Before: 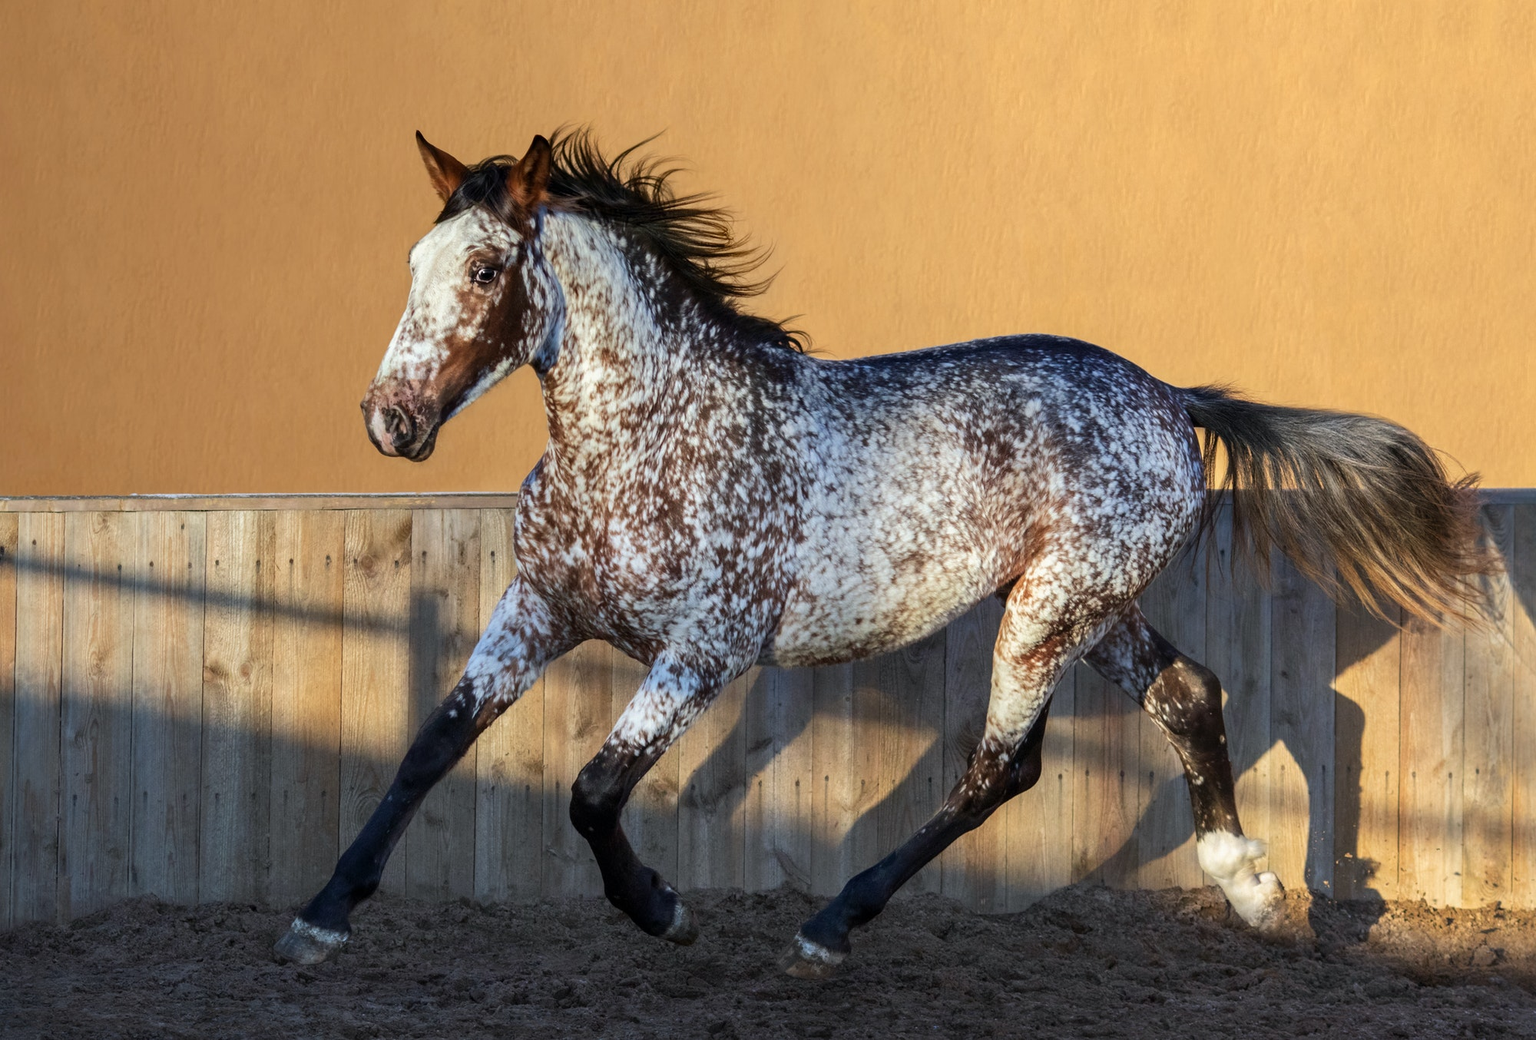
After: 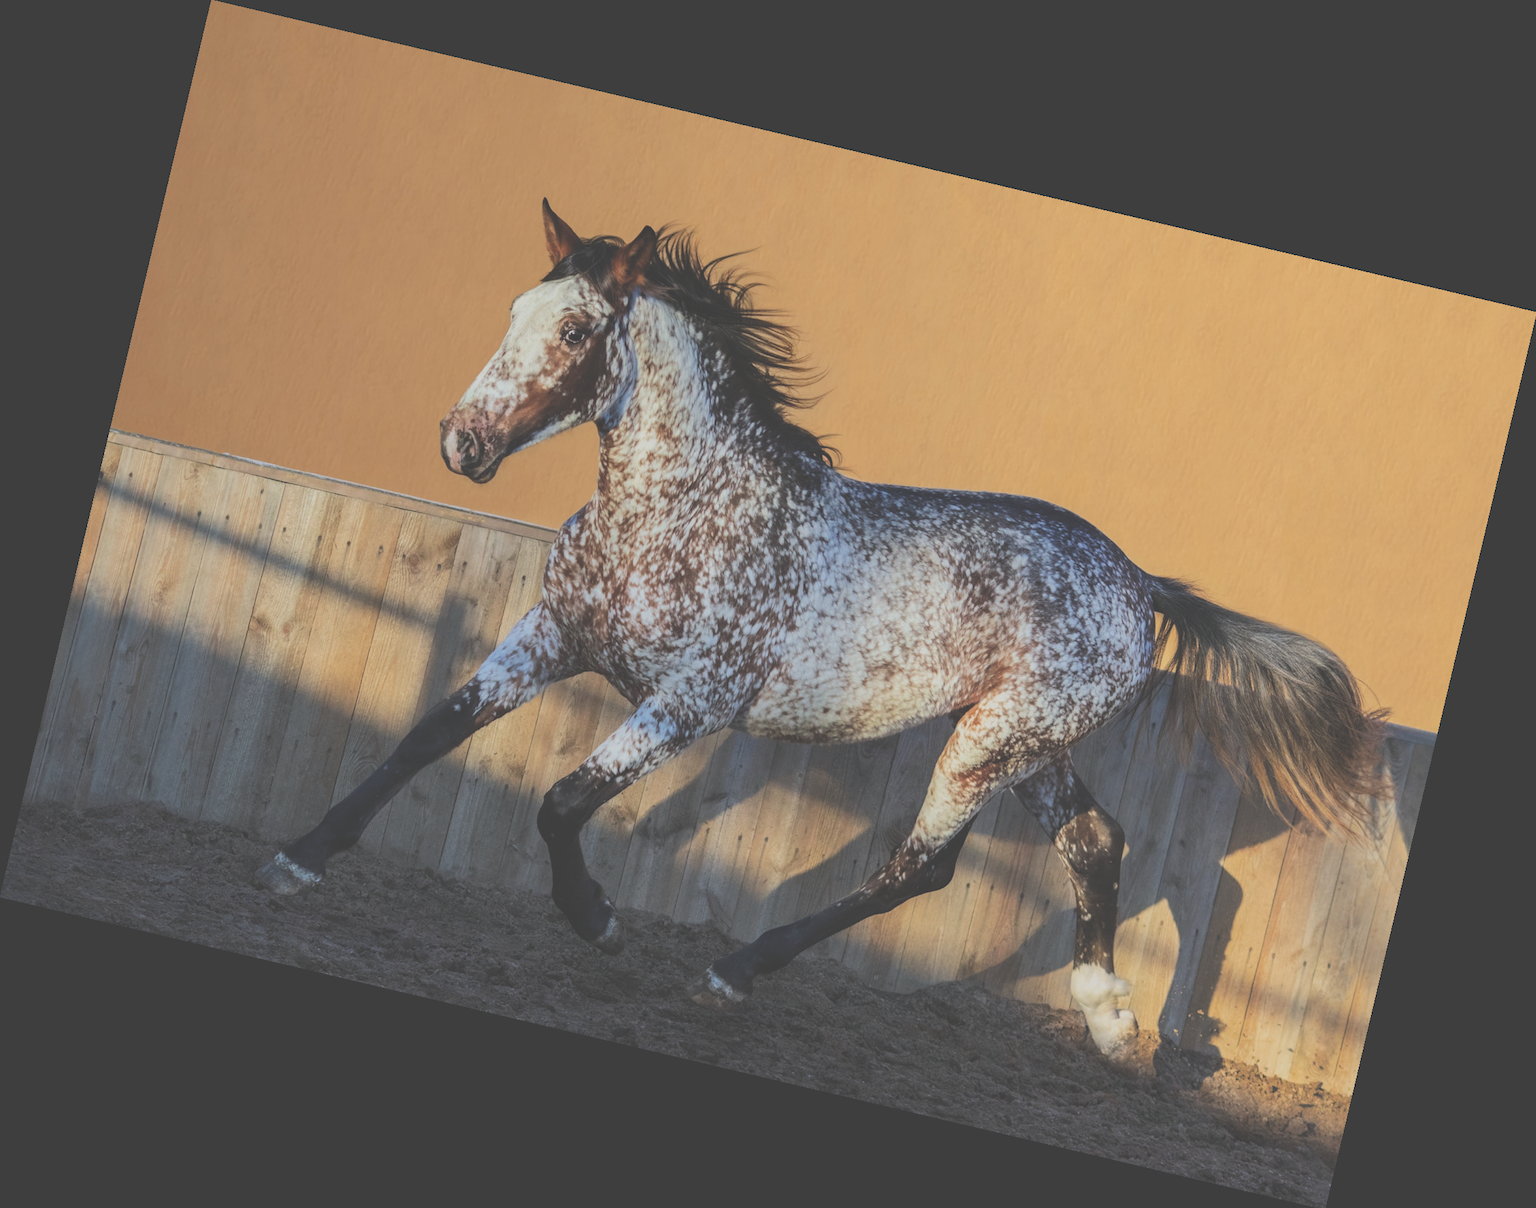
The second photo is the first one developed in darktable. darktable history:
filmic rgb: black relative exposure -7.65 EV, white relative exposure 4.56 EV, hardness 3.61, color science v6 (2022)
rotate and perspective: rotation 13.27°, automatic cropping off
tone equalizer: on, module defaults
exposure: black level correction -0.062, exposure -0.05 EV, compensate highlight preservation false
